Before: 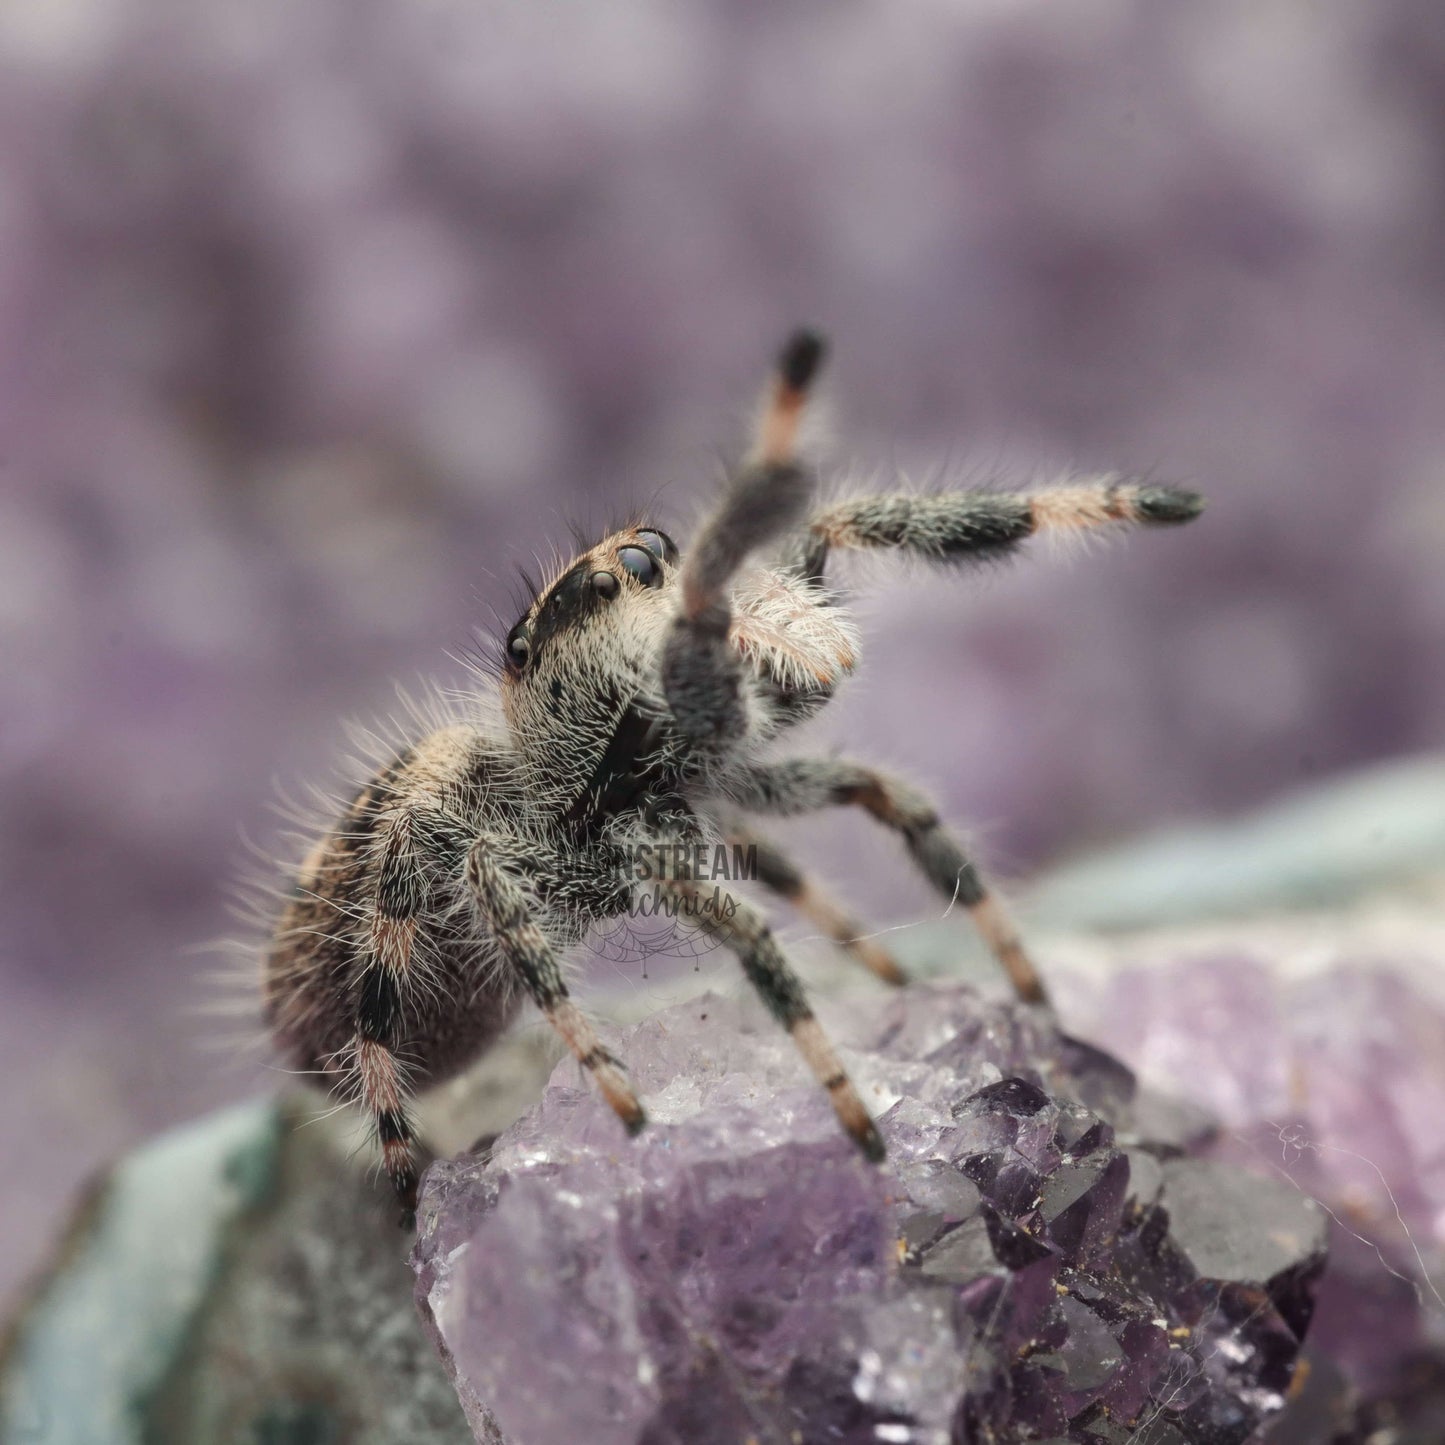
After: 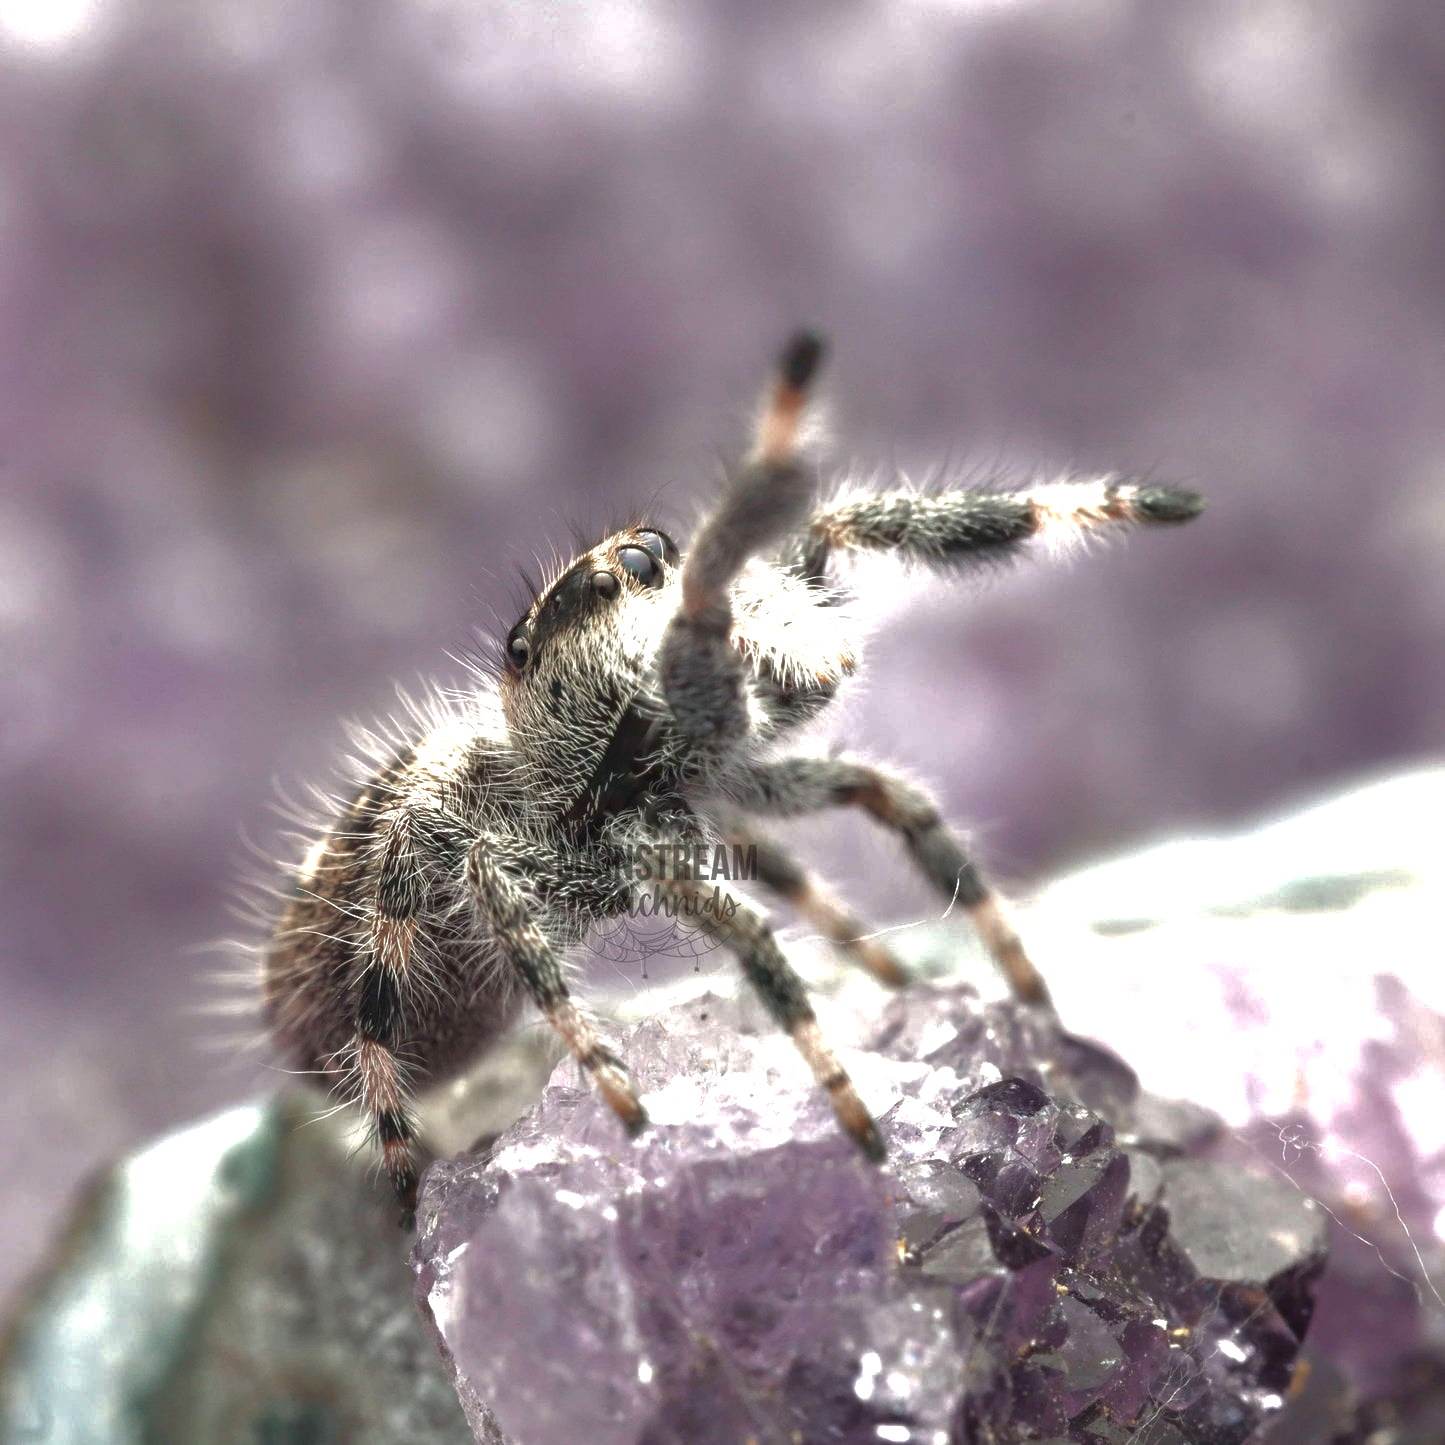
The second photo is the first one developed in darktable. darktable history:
base curve: curves: ch0 [(0, 0) (0.841, 0.609) (1, 1)]
exposure: exposure 1.2 EV, compensate highlight preservation false
